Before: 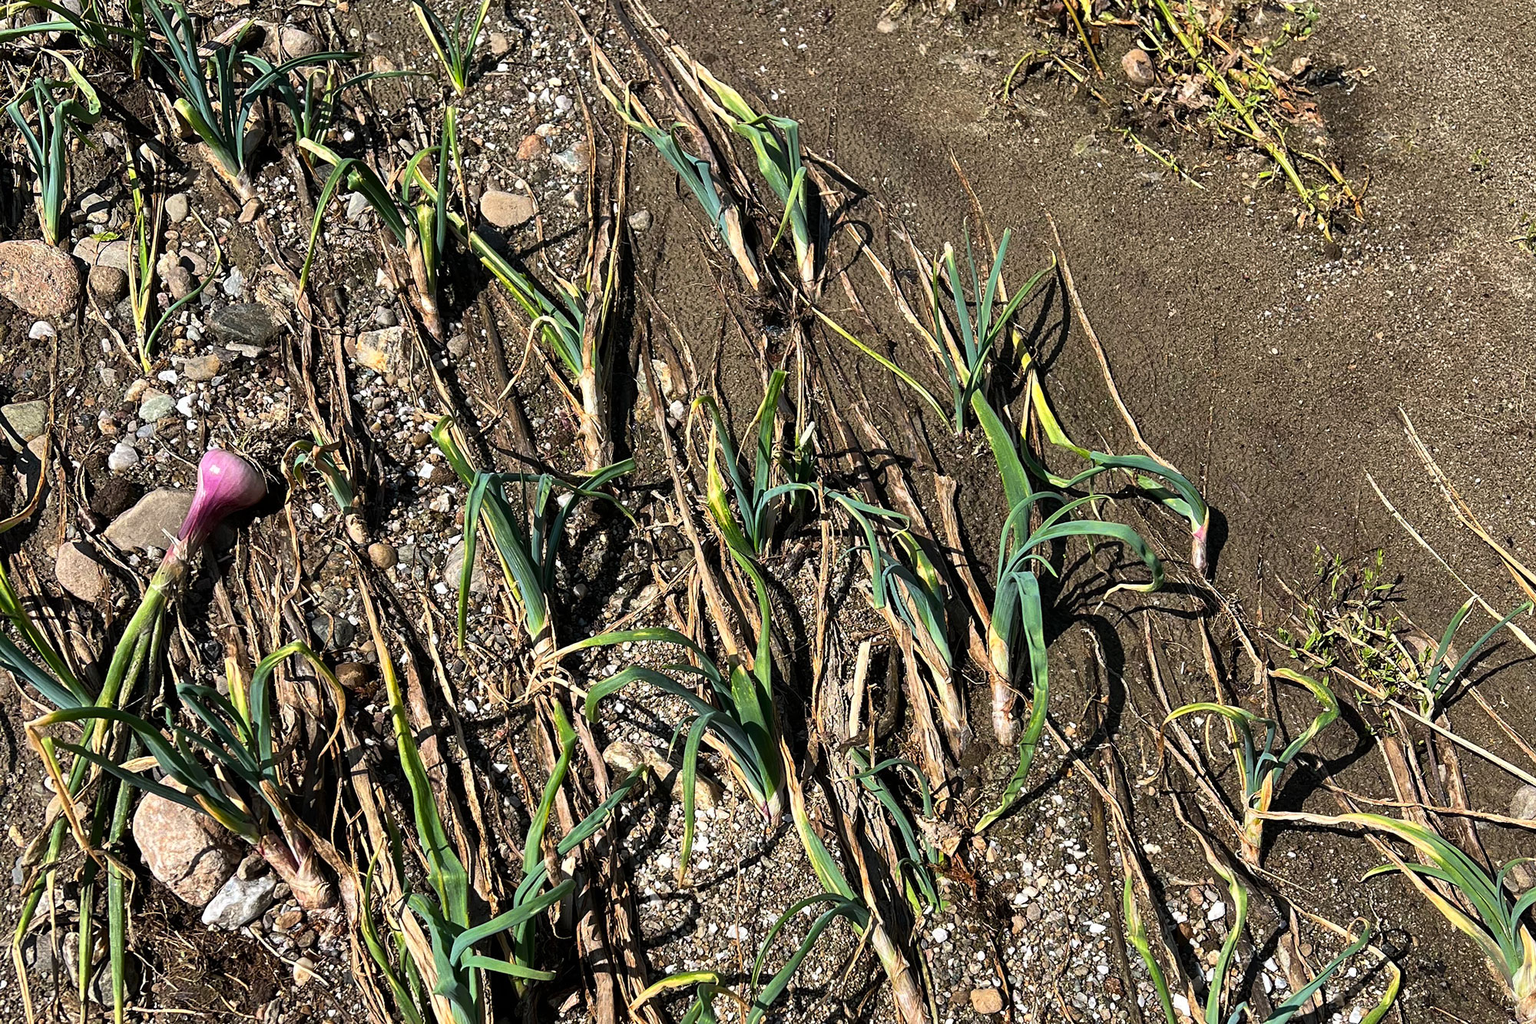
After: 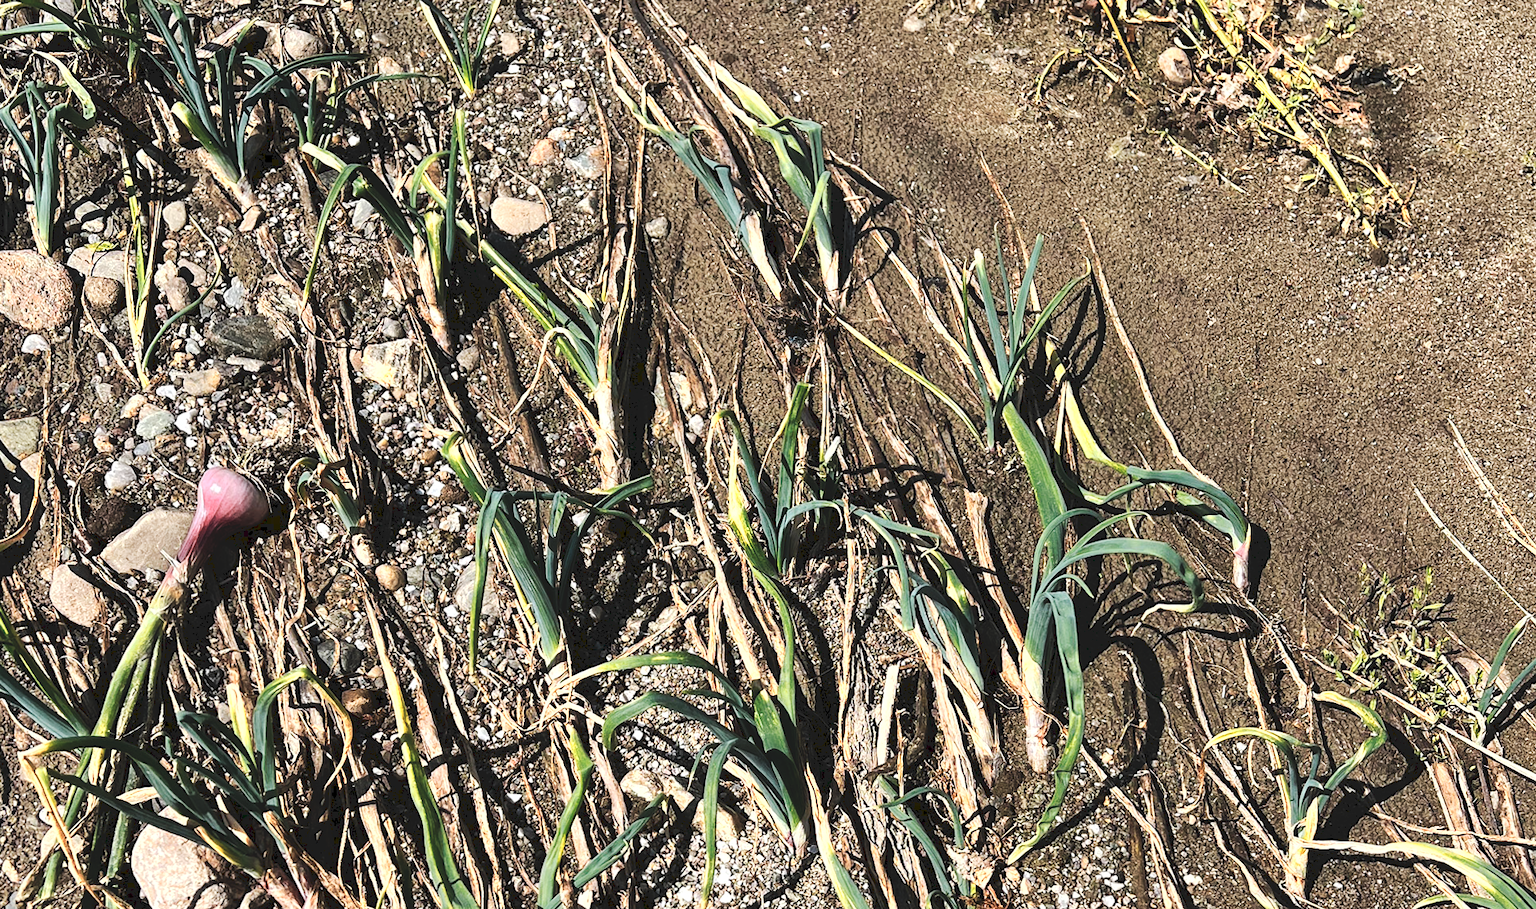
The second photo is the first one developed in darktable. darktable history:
levels: levels [0.026, 0.507, 0.987]
color zones: curves: ch0 [(0.018, 0.548) (0.197, 0.654) (0.425, 0.447) (0.605, 0.658) (0.732, 0.579)]; ch1 [(0.105, 0.531) (0.224, 0.531) (0.386, 0.39) (0.618, 0.456) (0.732, 0.456) (0.956, 0.421)]; ch2 [(0.039, 0.583) (0.215, 0.465) (0.399, 0.544) (0.465, 0.548) (0.614, 0.447) (0.724, 0.43) (0.882, 0.623) (0.956, 0.632)]
crop and rotate: angle 0.2°, left 0.275%, right 3.127%, bottom 14.18%
tone curve: curves: ch0 [(0, 0) (0.003, 0.126) (0.011, 0.129) (0.025, 0.129) (0.044, 0.136) (0.069, 0.145) (0.1, 0.162) (0.136, 0.182) (0.177, 0.211) (0.224, 0.254) (0.277, 0.307) (0.335, 0.366) (0.399, 0.441) (0.468, 0.533) (0.543, 0.624) (0.623, 0.702) (0.709, 0.774) (0.801, 0.835) (0.898, 0.904) (1, 1)], preserve colors none
